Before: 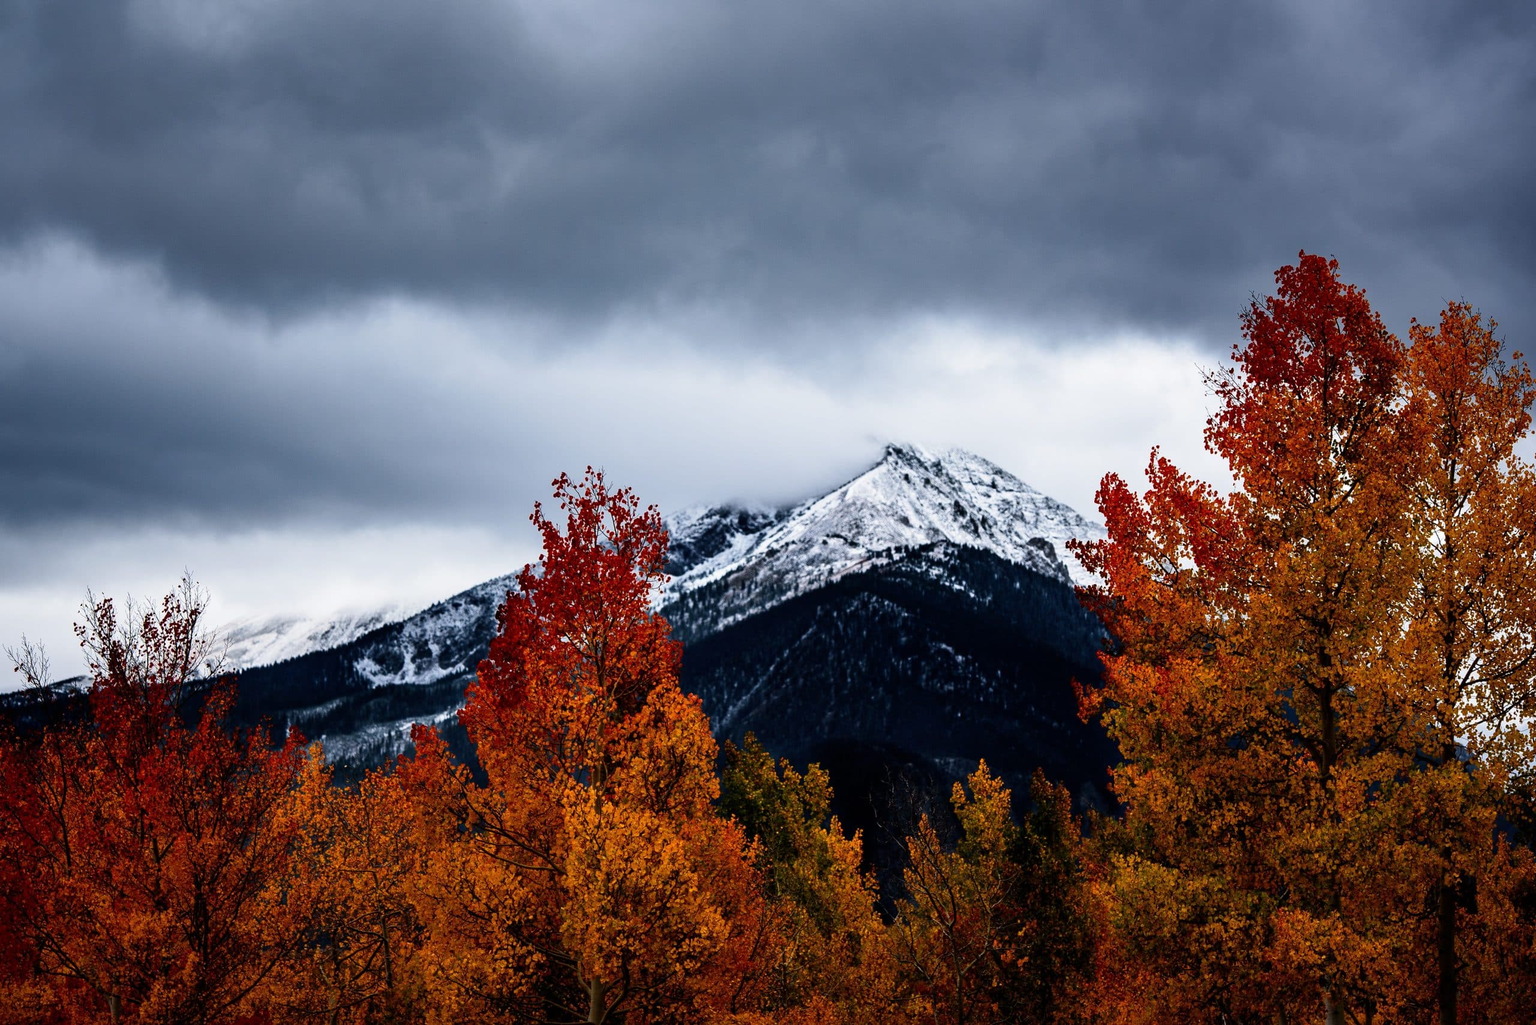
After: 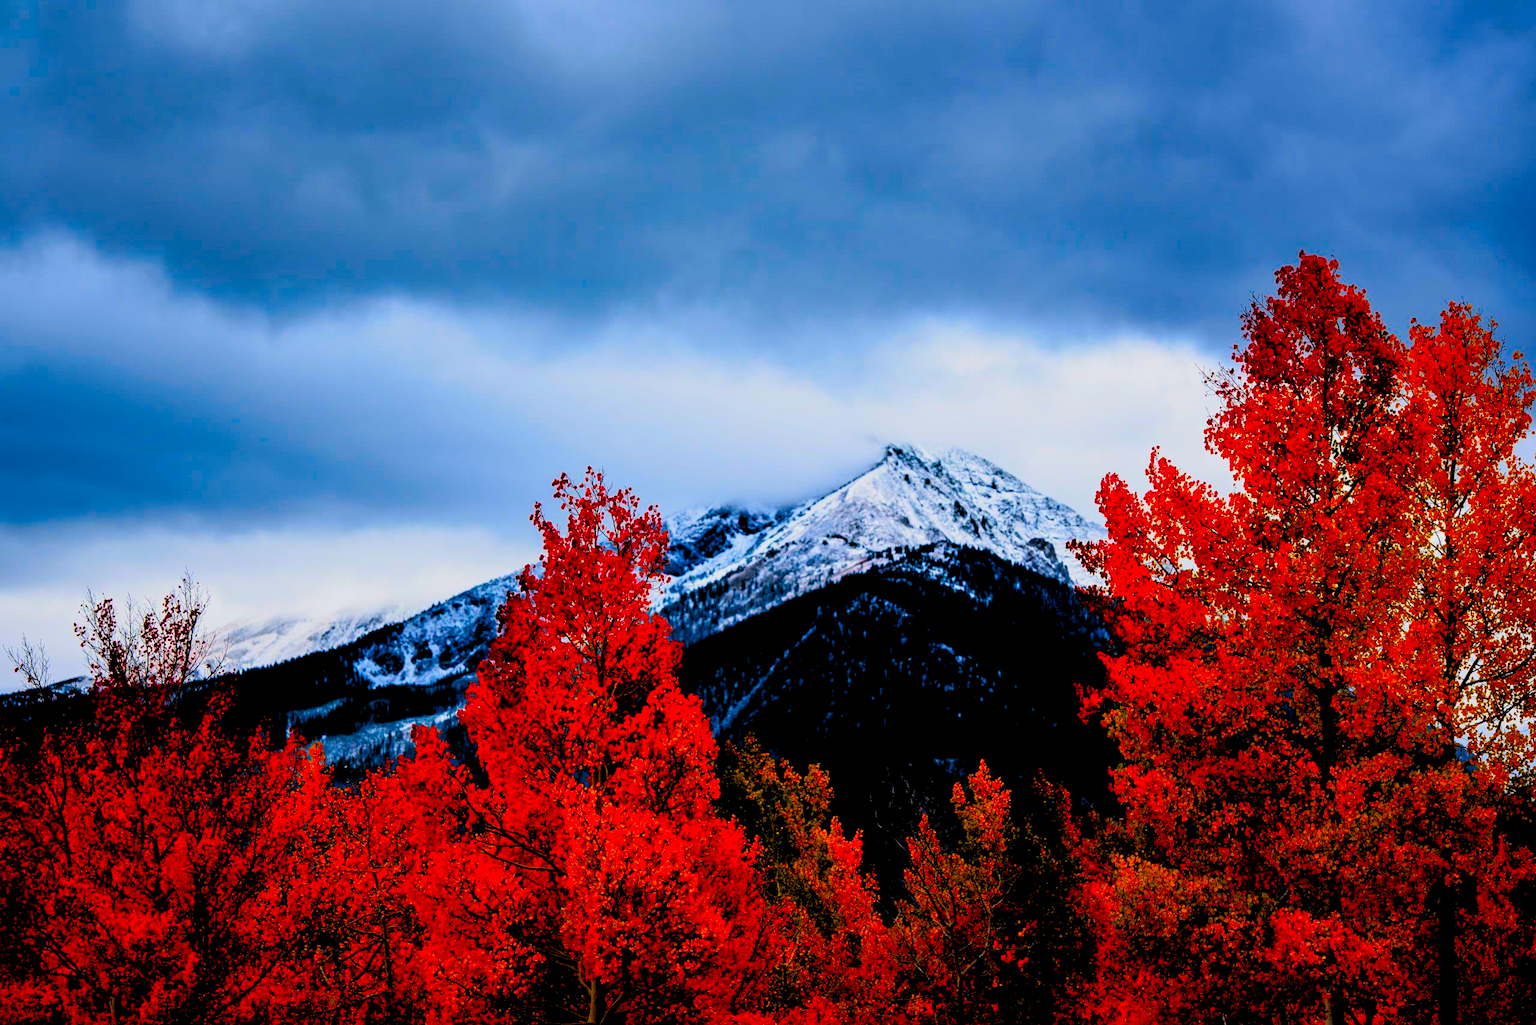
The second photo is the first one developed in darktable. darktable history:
contrast brightness saturation: brightness -0.02, saturation 0.35
rgb levels: preserve colors sum RGB, levels [[0.038, 0.433, 0.934], [0, 0.5, 1], [0, 0.5, 1]]
color correction: saturation 1.8
